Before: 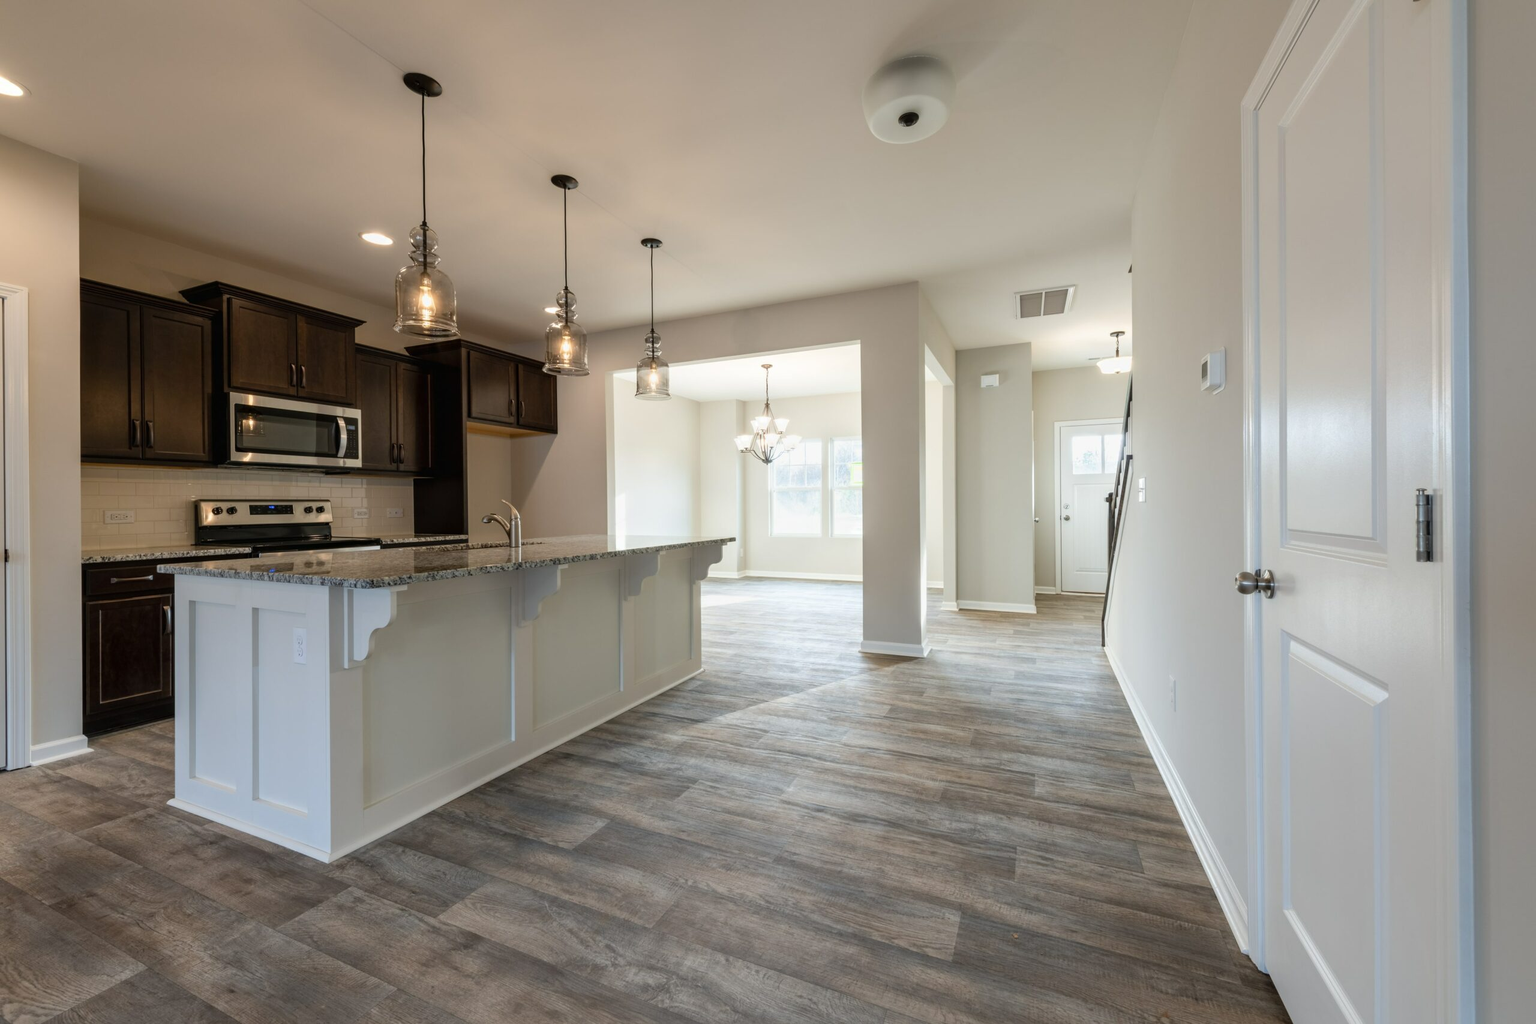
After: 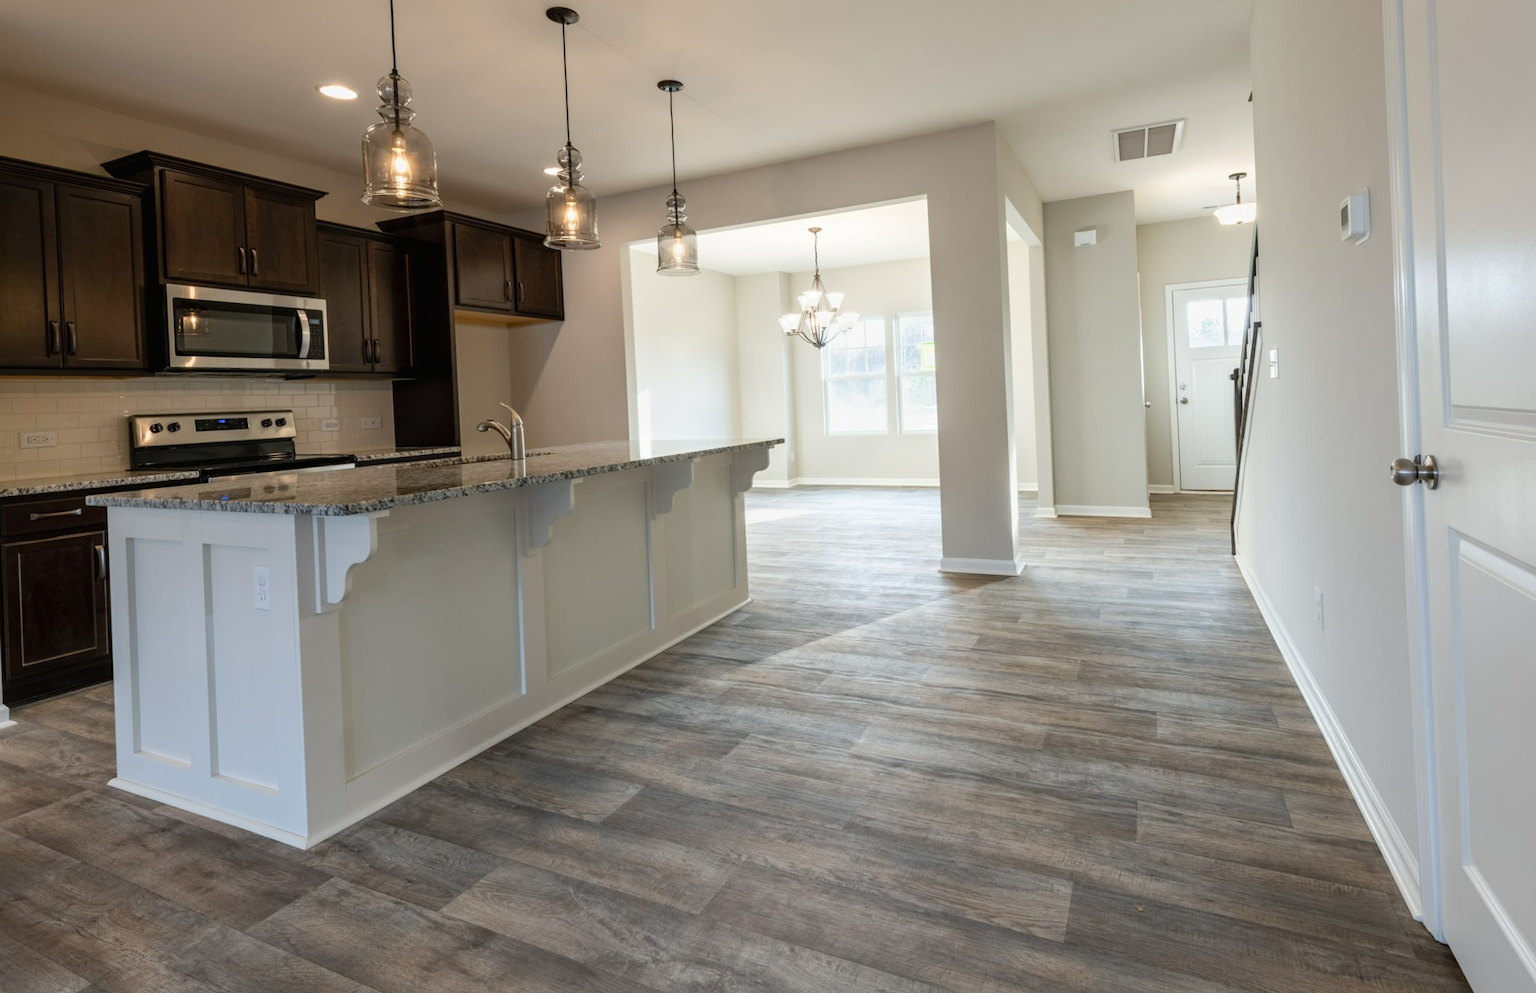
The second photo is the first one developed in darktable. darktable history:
rotate and perspective: rotation -2°, crop left 0.022, crop right 0.978, crop top 0.049, crop bottom 0.951
crop and rotate: left 4.842%, top 15.51%, right 10.668%
